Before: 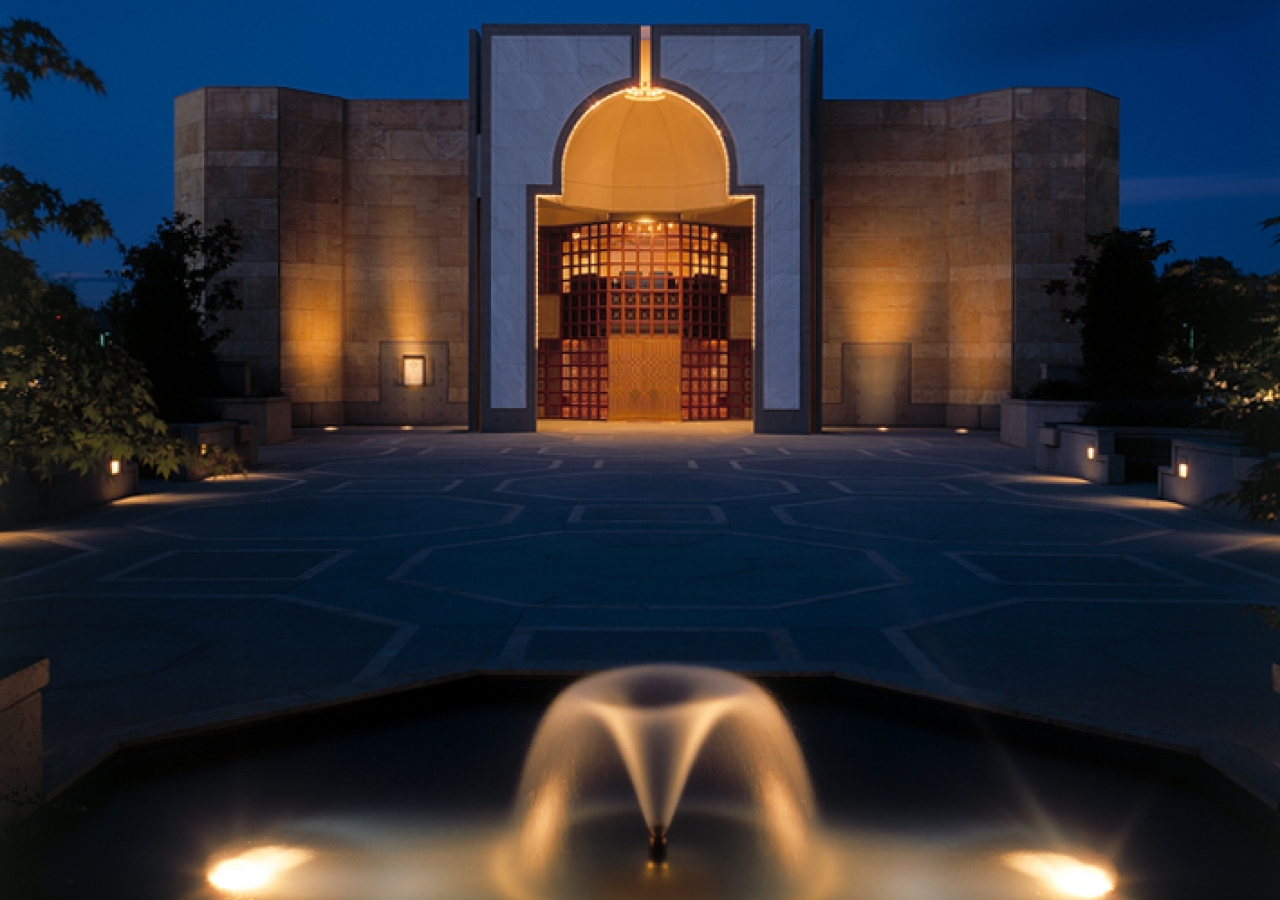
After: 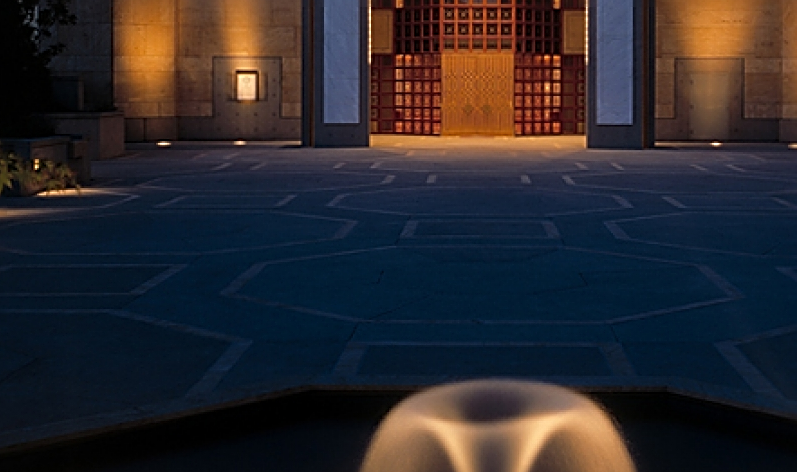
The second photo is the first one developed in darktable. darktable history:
crop: left 13.047%, top 31.725%, right 24.62%, bottom 15.807%
sharpen: radius 2.625, amount 0.696
